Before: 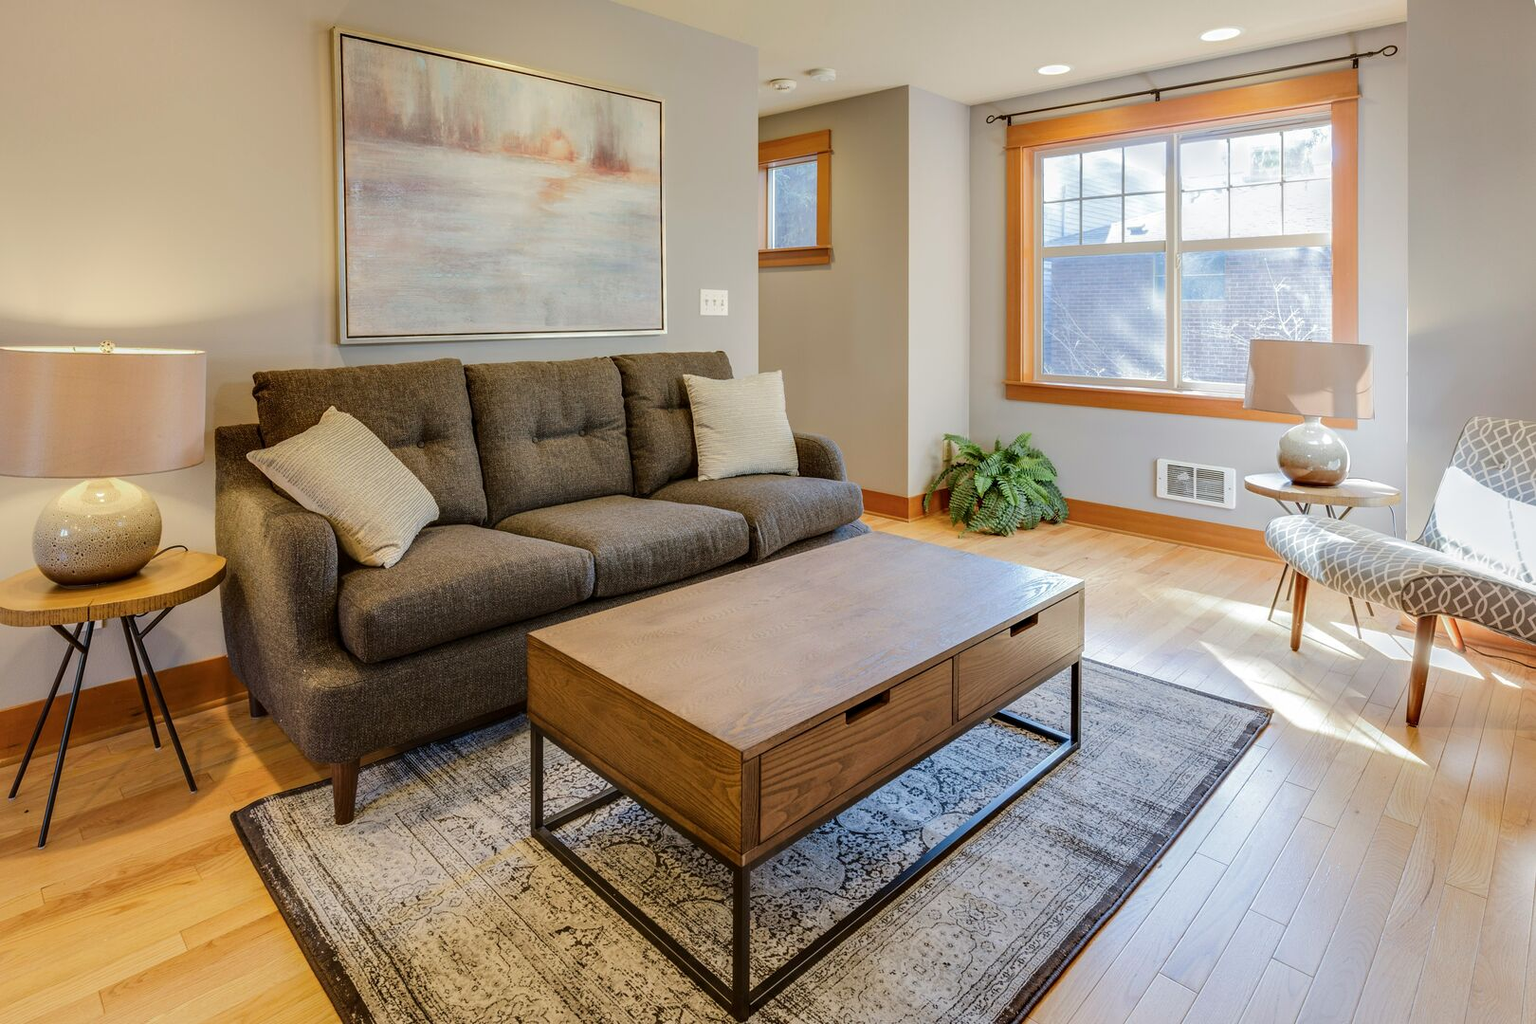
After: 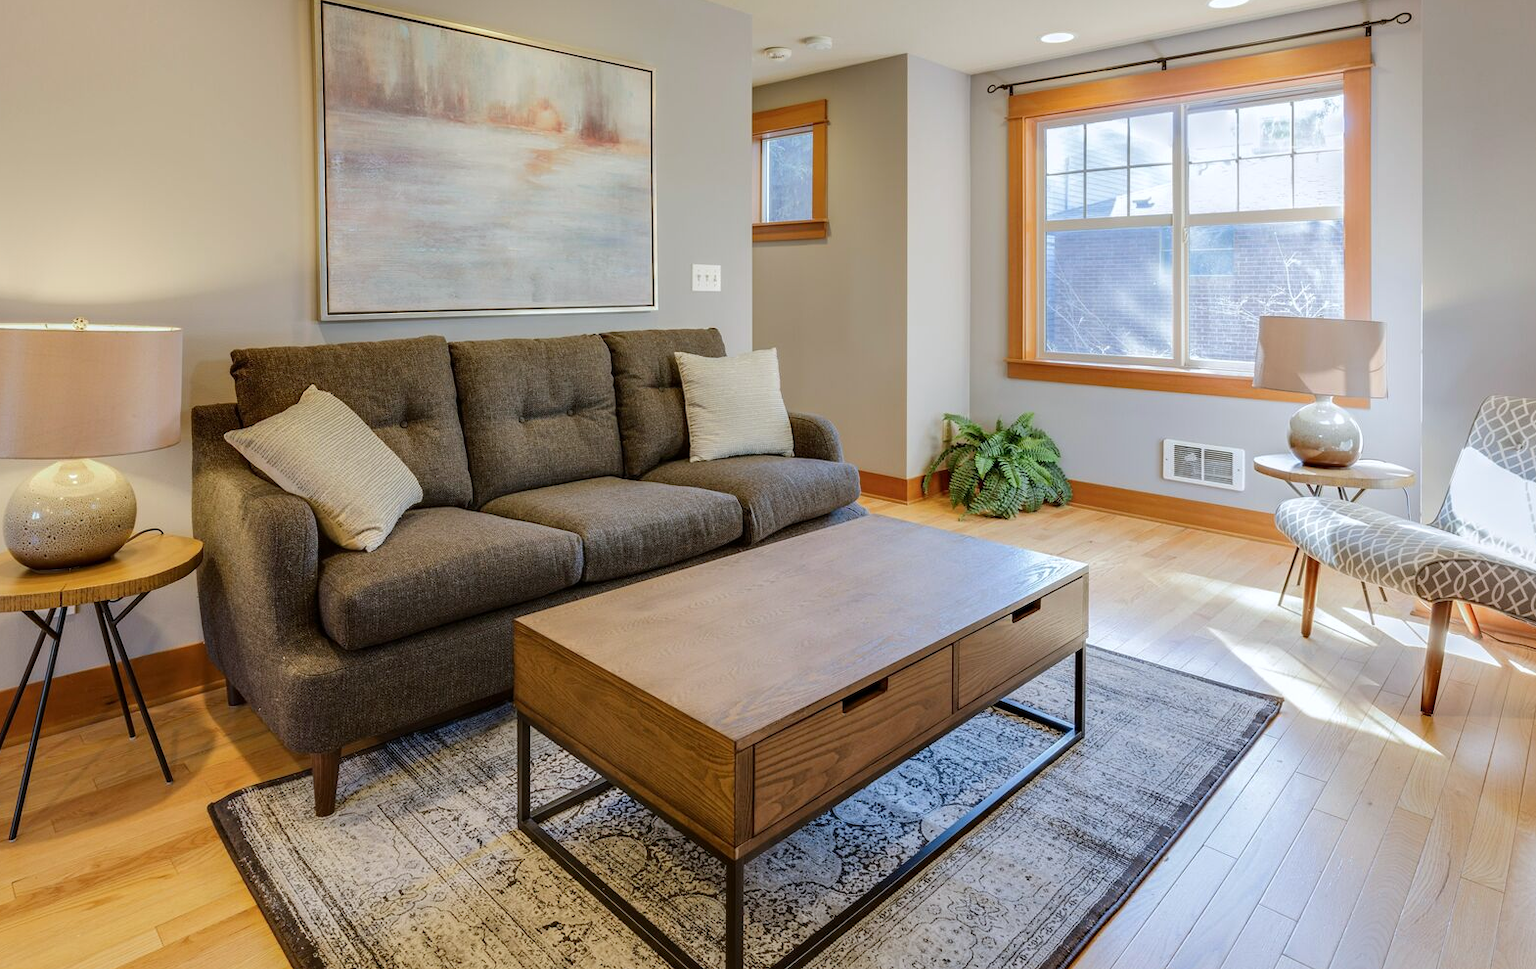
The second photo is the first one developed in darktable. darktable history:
white balance: red 0.98, blue 1.034
crop: left 1.964%, top 3.251%, right 1.122%, bottom 4.933%
